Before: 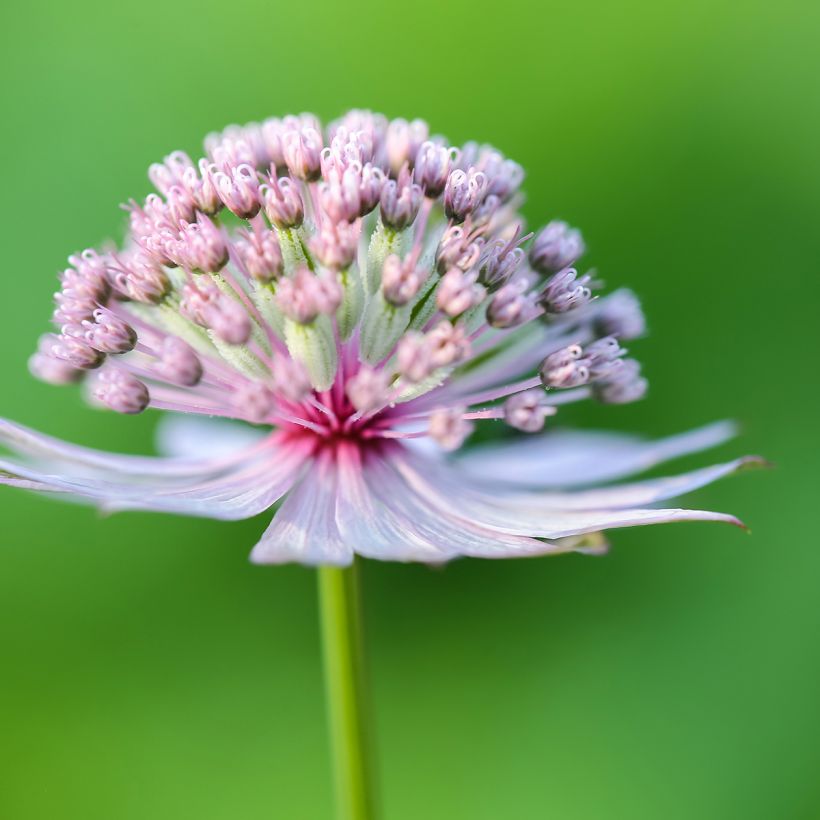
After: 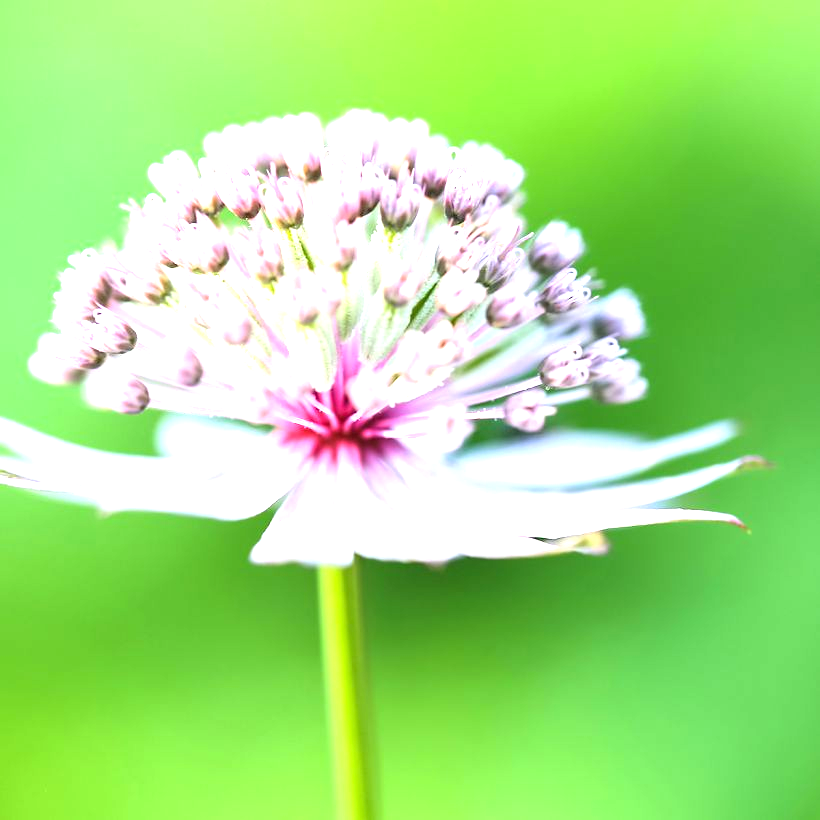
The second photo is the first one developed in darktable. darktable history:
exposure: black level correction 0, exposure 1.452 EV, compensate highlight preservation false
sharpen: radius 5.319, amount 0.309, threshold 26.28
